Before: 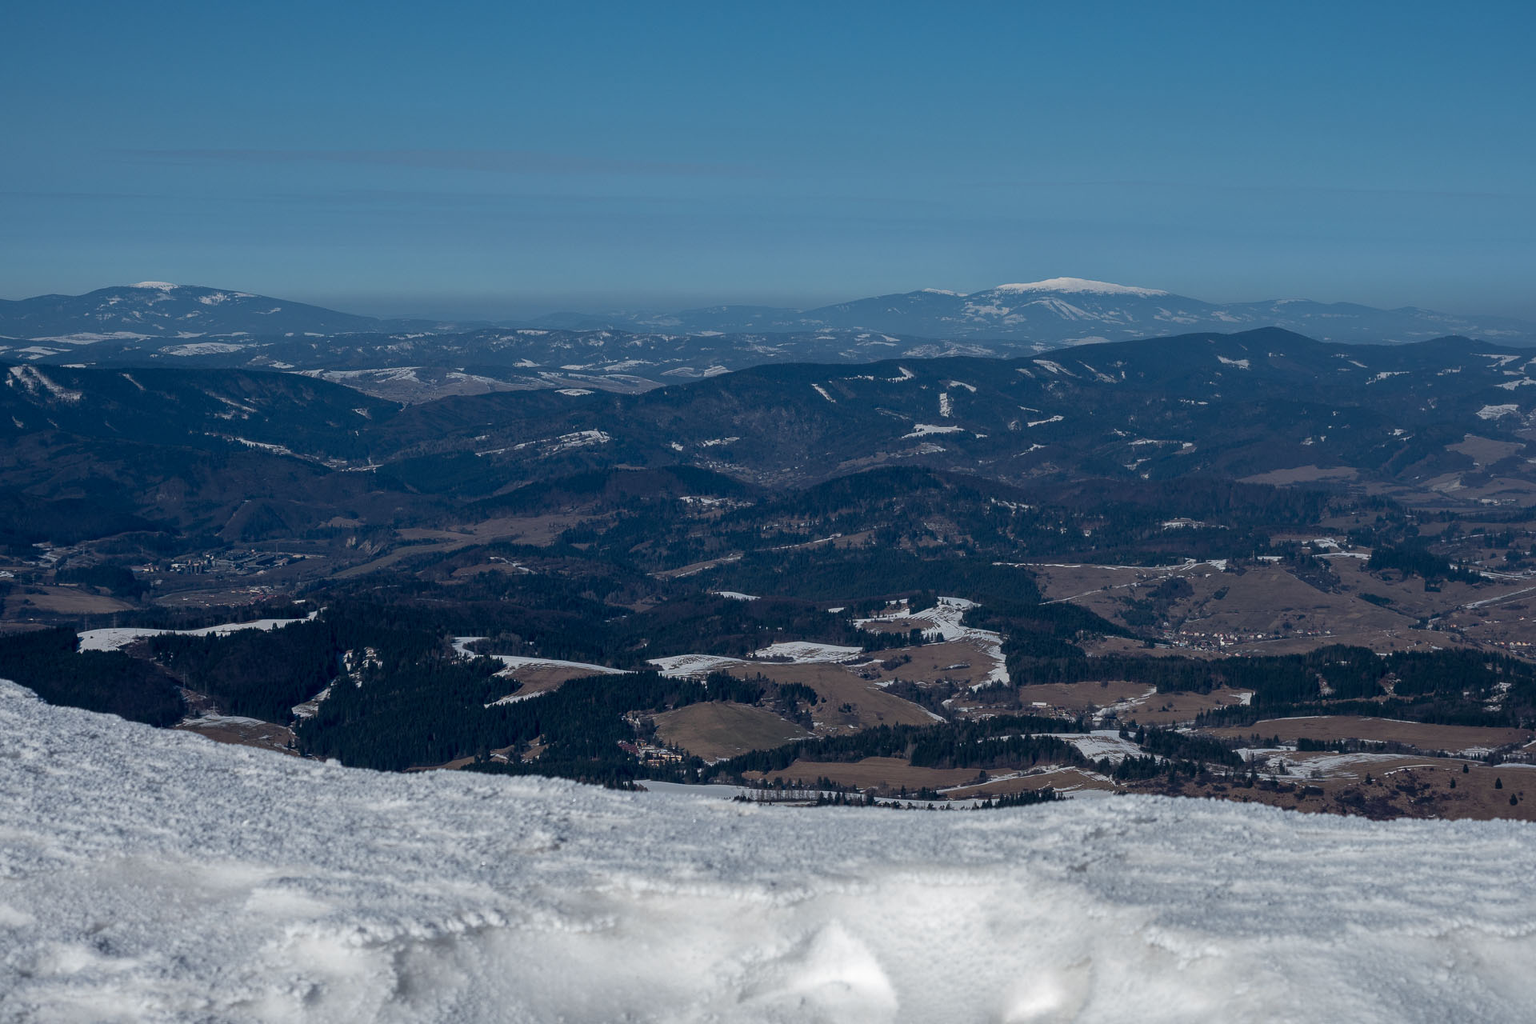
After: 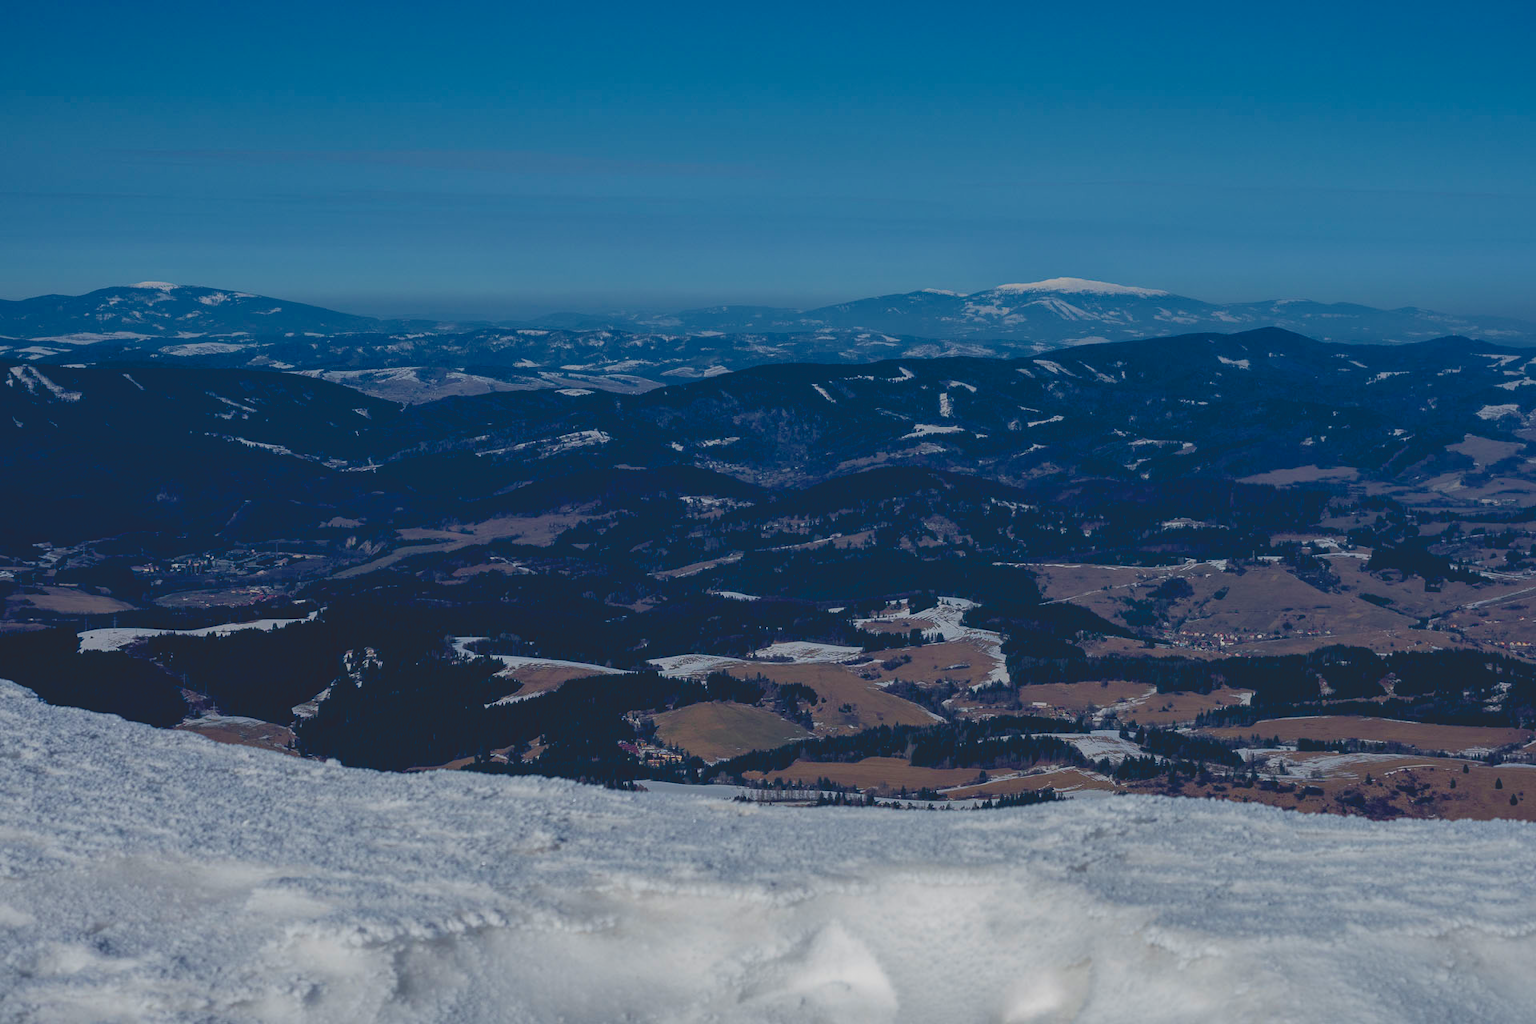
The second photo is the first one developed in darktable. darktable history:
color balance rgb: shadows lift › luminance -9.435%, perceptual saturation grading › global saturation 20%, perceptual saturation grading › highlights -25.383%, perceptual saturation grading › shadows 25.563%, global vibrance 15.789%, saturation formula JzAzBz (2021)
velvia: strength 16.77%
contrast brightness saturation: contrast -0.285
base curve: curves: ch0 [(0, 0) (0.303, 0.277) (1, 1)], preserve colors none
